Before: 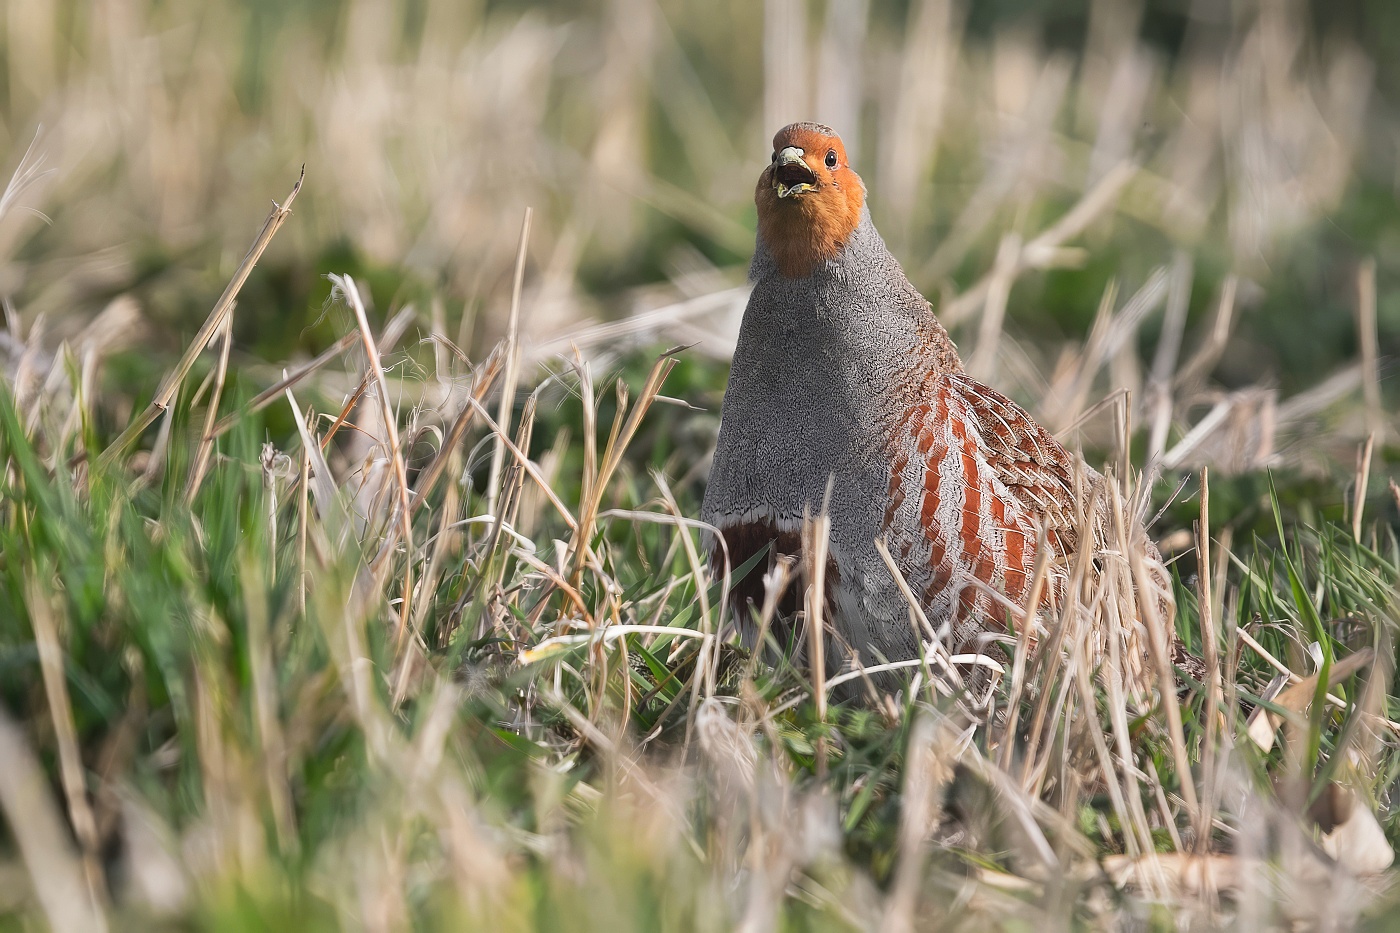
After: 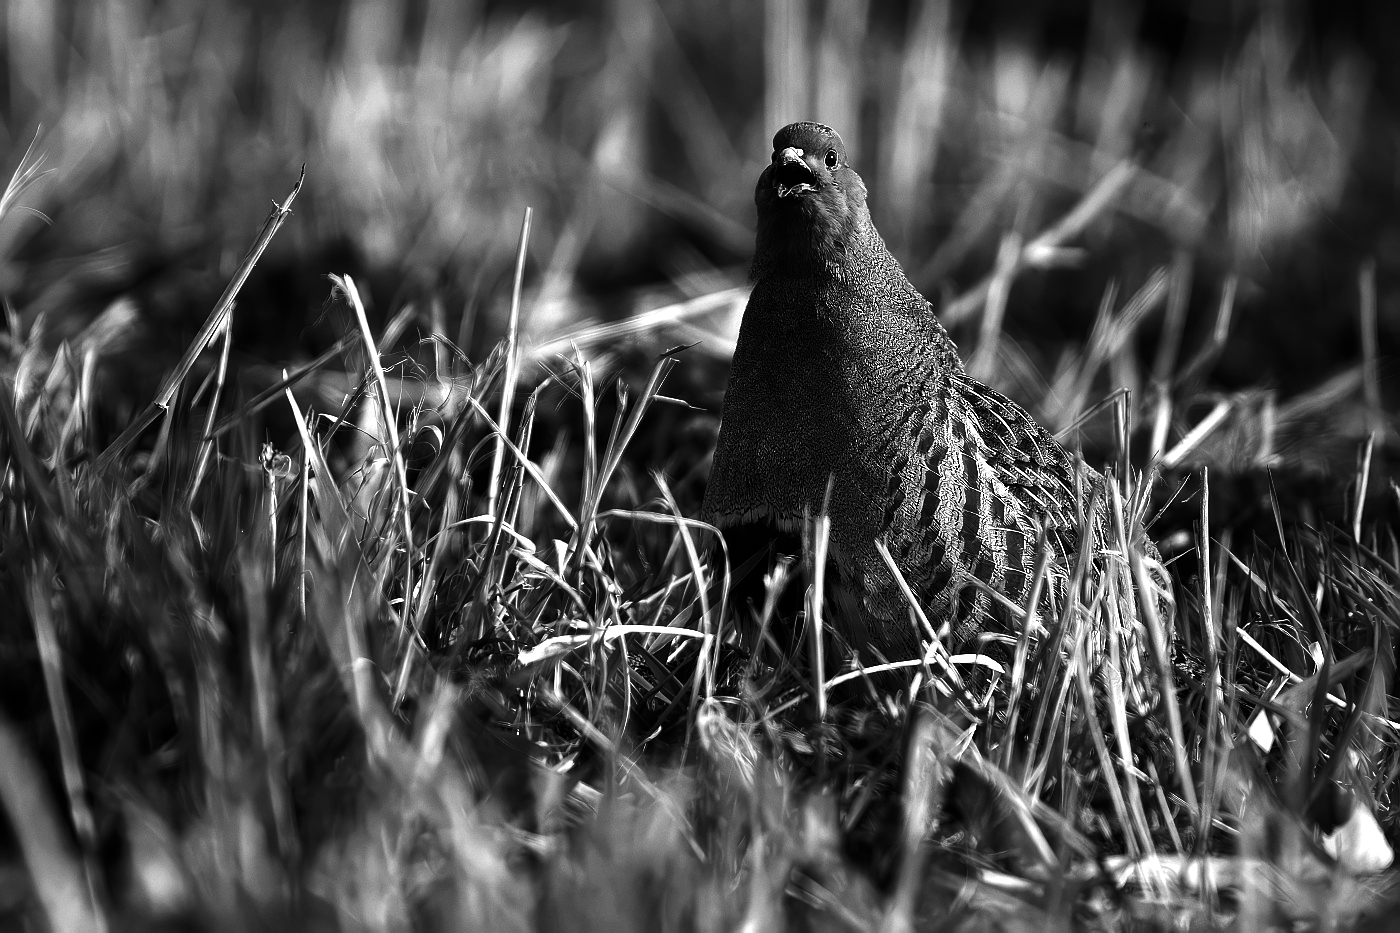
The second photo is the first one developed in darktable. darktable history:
contrast brightness saturation: contrast 0.018, brightness -0.997, saturation -0.997
exposure: black level correction 0.001, exposure 0.5 EV, compensate highlight preservation false
color balance rgb: shadows lift › chroma 1.014%, shadows lift › hue 28.2°, power › luminance -7.842%, power › chroma 1.336%, power › hue 330.28°, perceptual saturation grading › global saturation 15.845%, perceptual saturation grading › highlights -19.506%, perceptual saturation grading › shadows 19.128%
